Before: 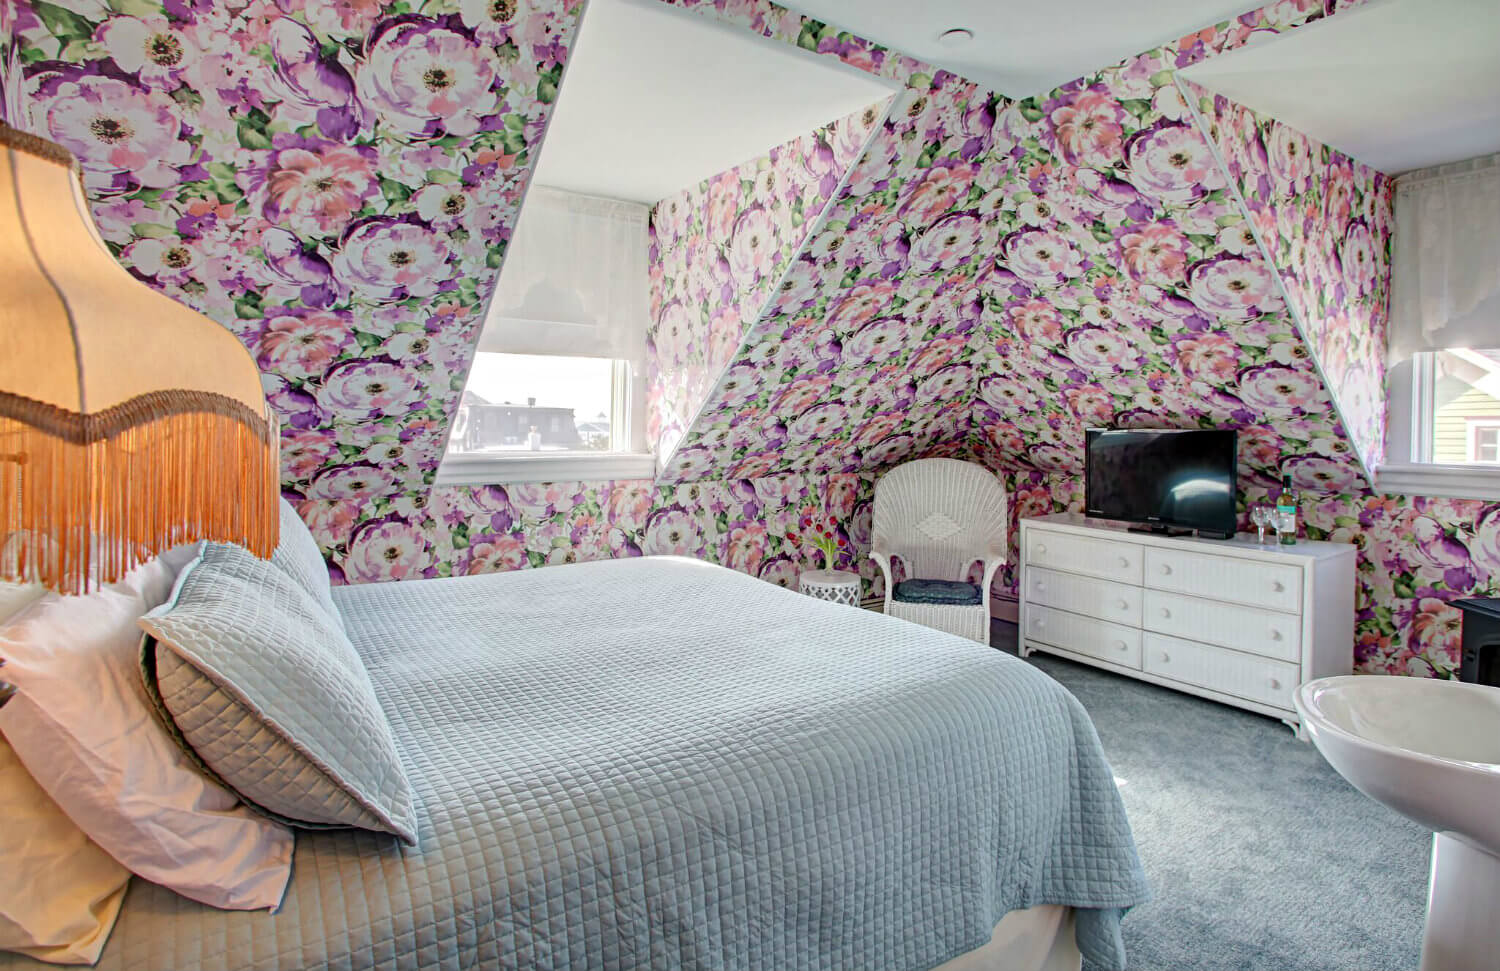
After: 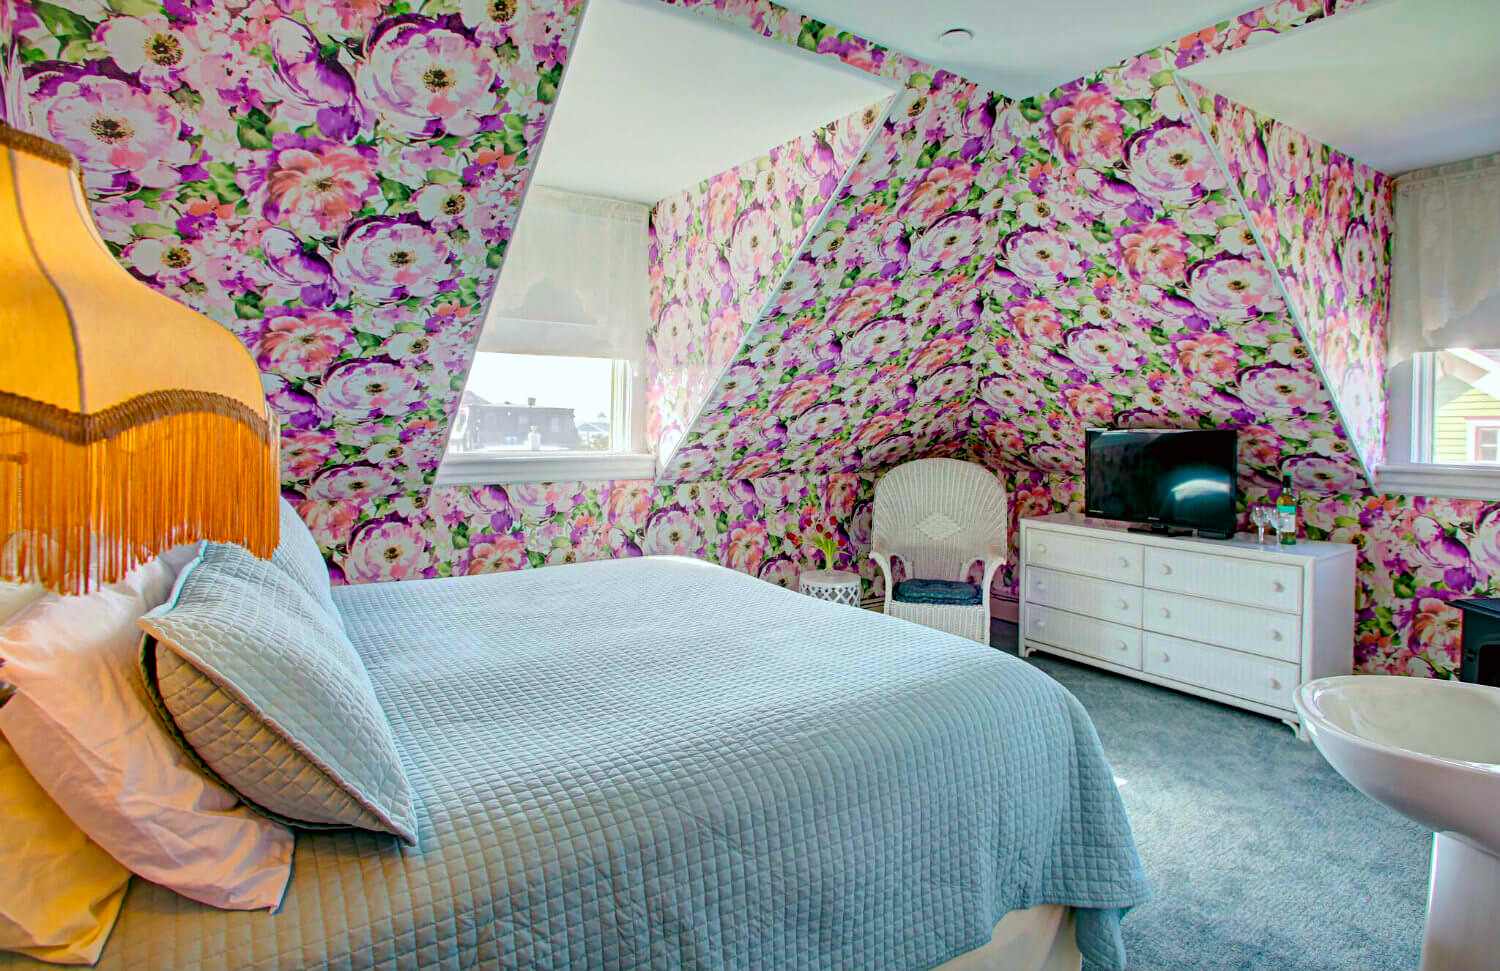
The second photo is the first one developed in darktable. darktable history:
color correction: highlights a* -2.85, highlights b* -2, shadows a* 1.96, shadows b* 2.86
color balance rgb: global offset › luminance -0.317%, global offset › chroma 0.116%, global offset › hue 163.13°, linear chroma grading › global chroma 14.925%, perceptual saturation grading › global saturation 14.572%, global vibrance 45.804%
